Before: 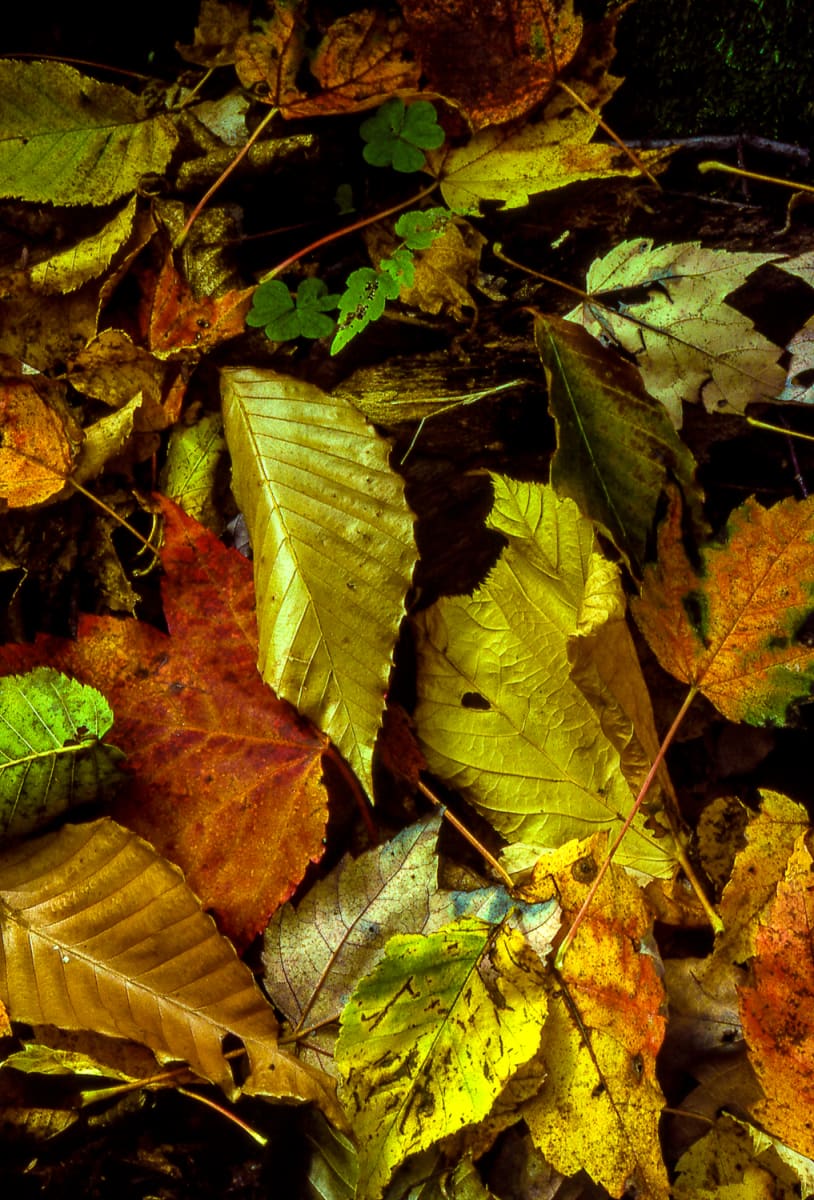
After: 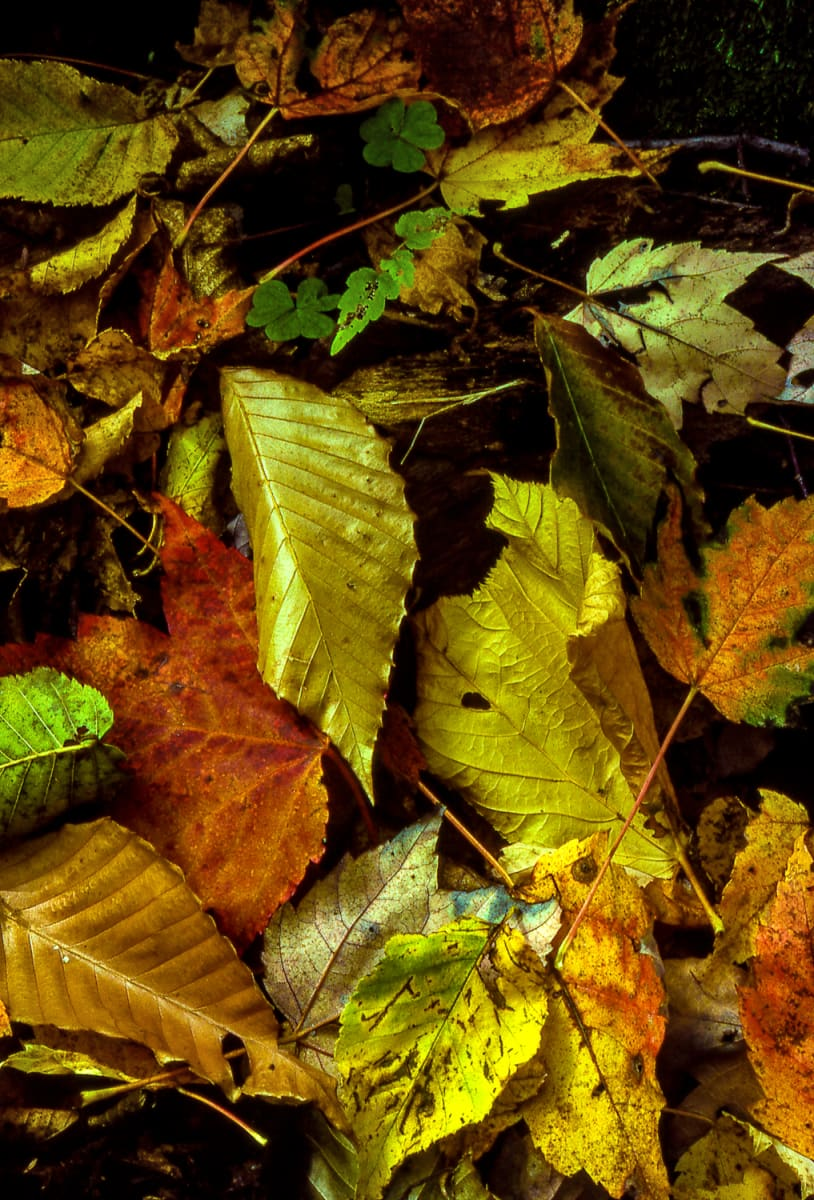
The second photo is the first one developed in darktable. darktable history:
shadows and highlights: shadows 20.98, highlights -82.03, highlights color adjustment 49.48%, soften with gaussian
